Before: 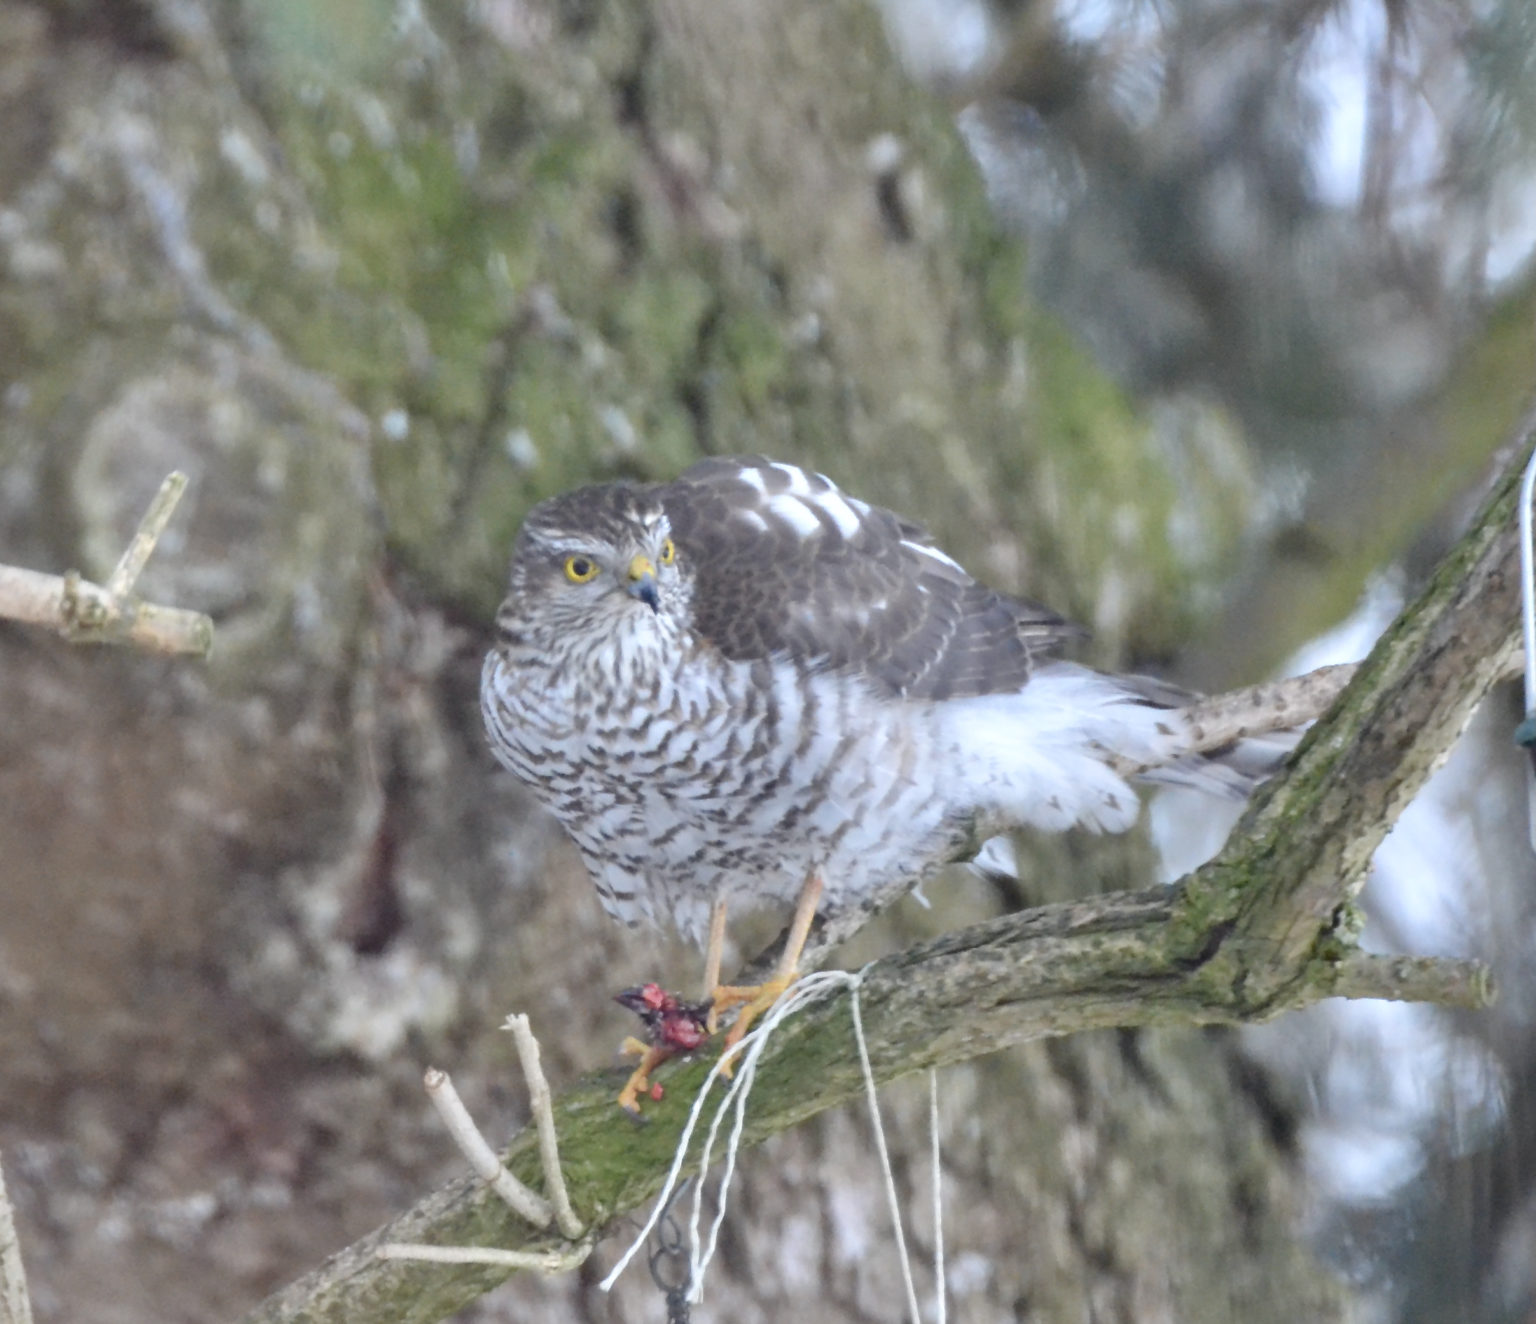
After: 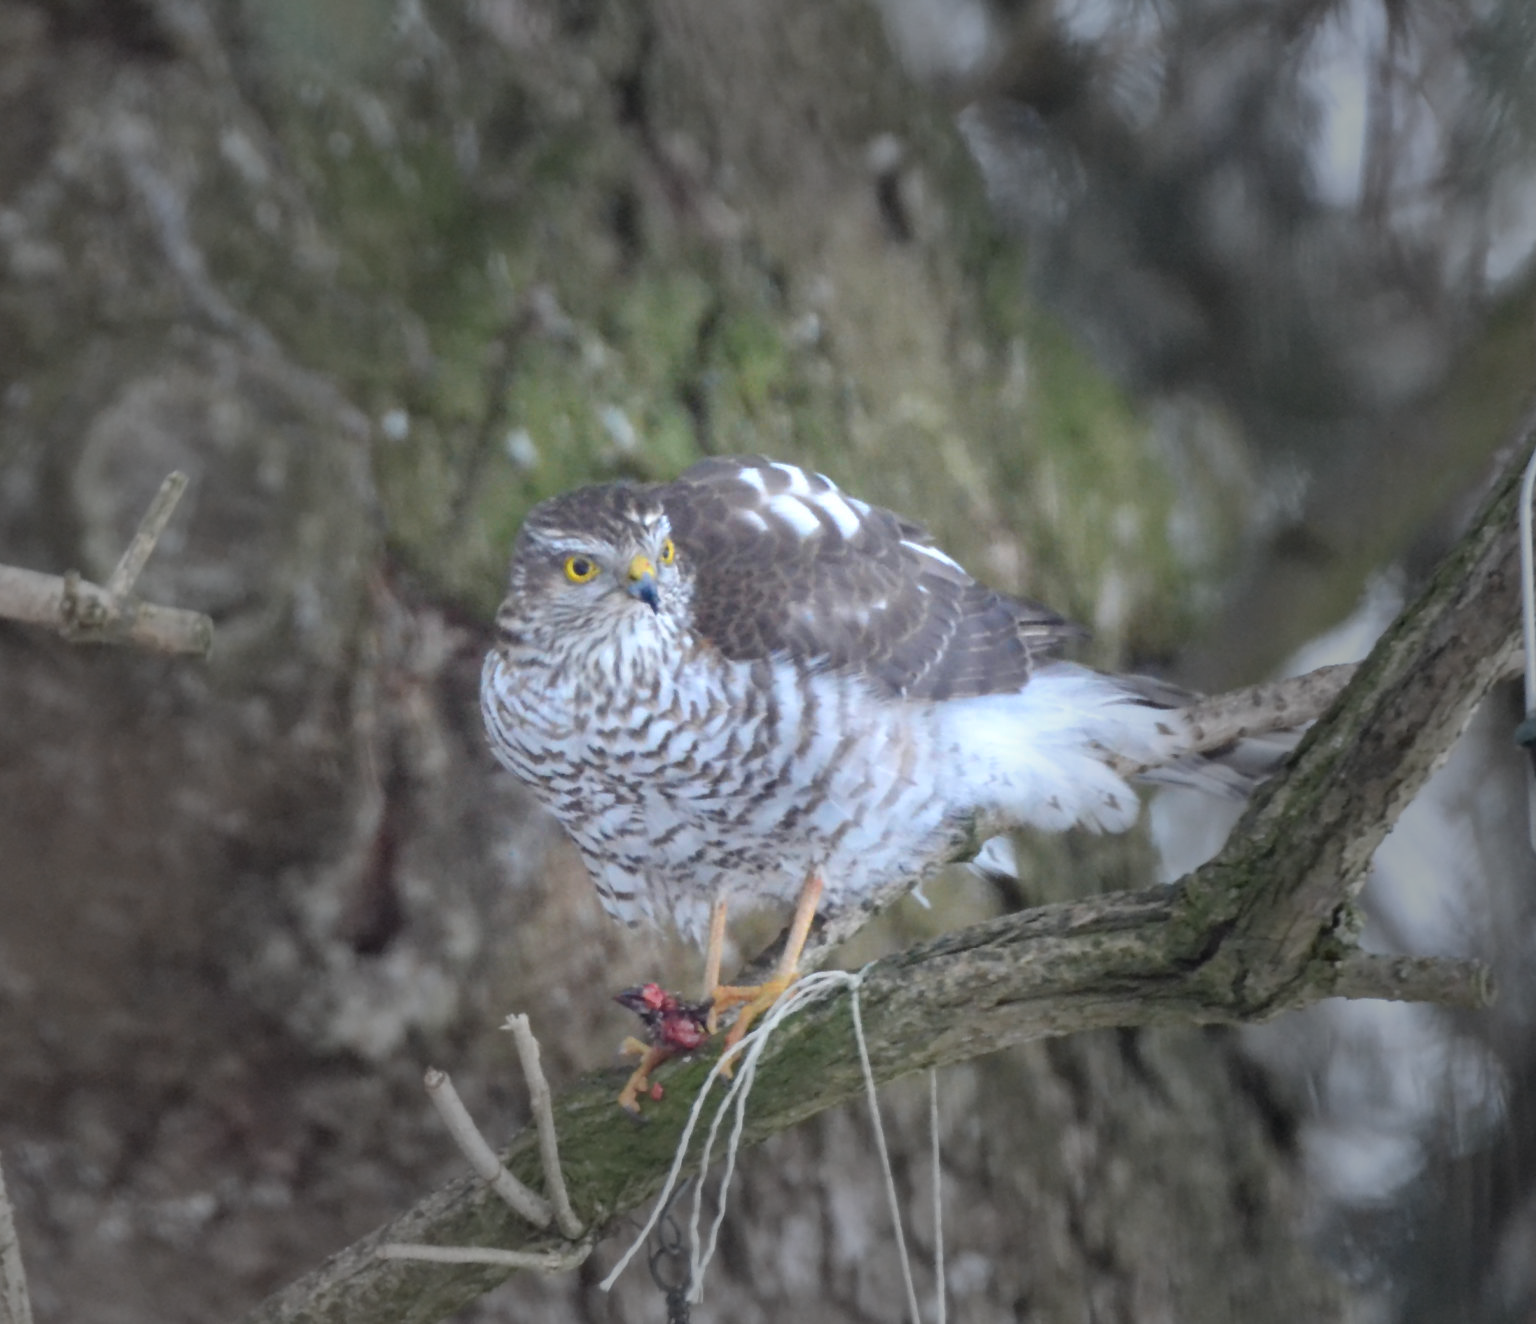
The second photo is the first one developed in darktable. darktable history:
vignetting: fall-off start 31.28%, fall-off radius 34.64%, brightness -0.575
contrast brightness saturation: saturation 0.13
